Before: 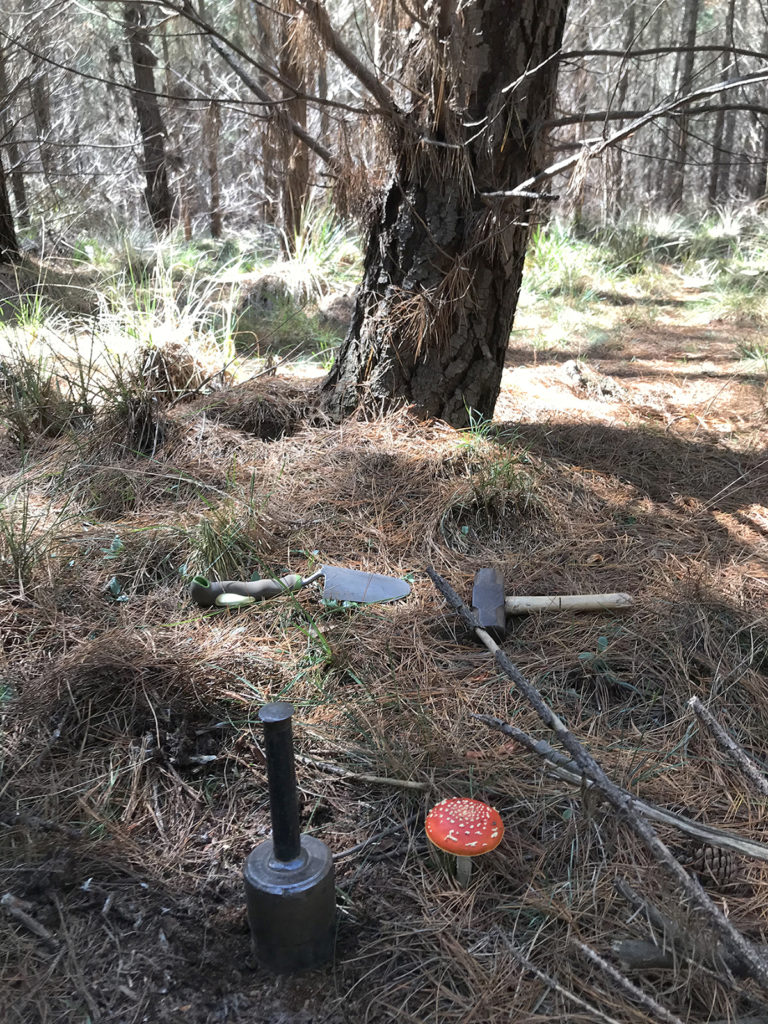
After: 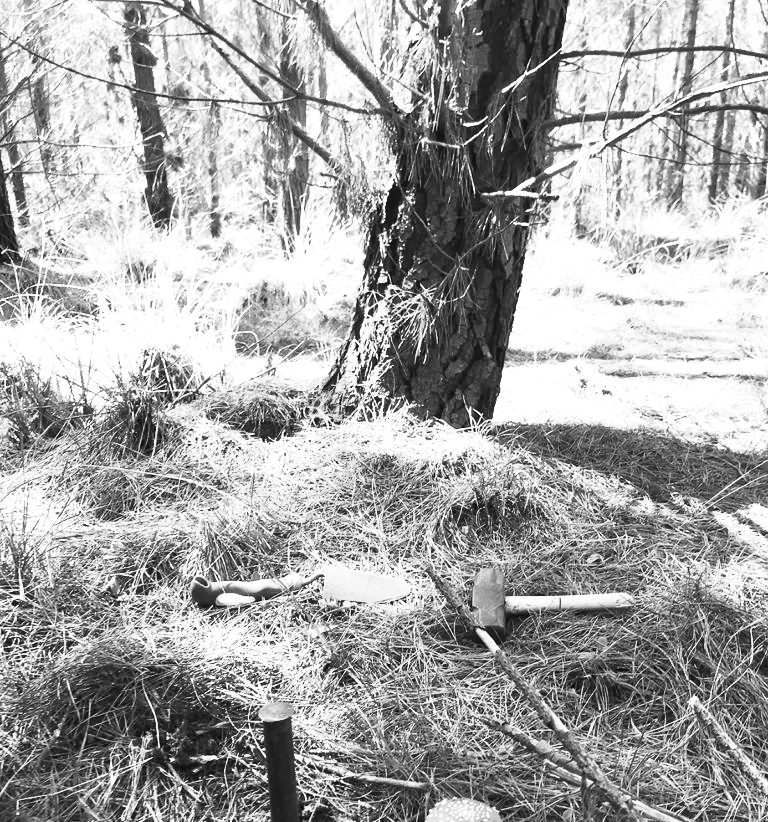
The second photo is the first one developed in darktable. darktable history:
crop: bottom 19.644%
exposure: black level correction 0.001, exposure 0.5 EV, compensate exposure bias true, compensate highlight preservation false
contrast brightness saturation: contrast 0.53, brightness 0.47, saturation -1
